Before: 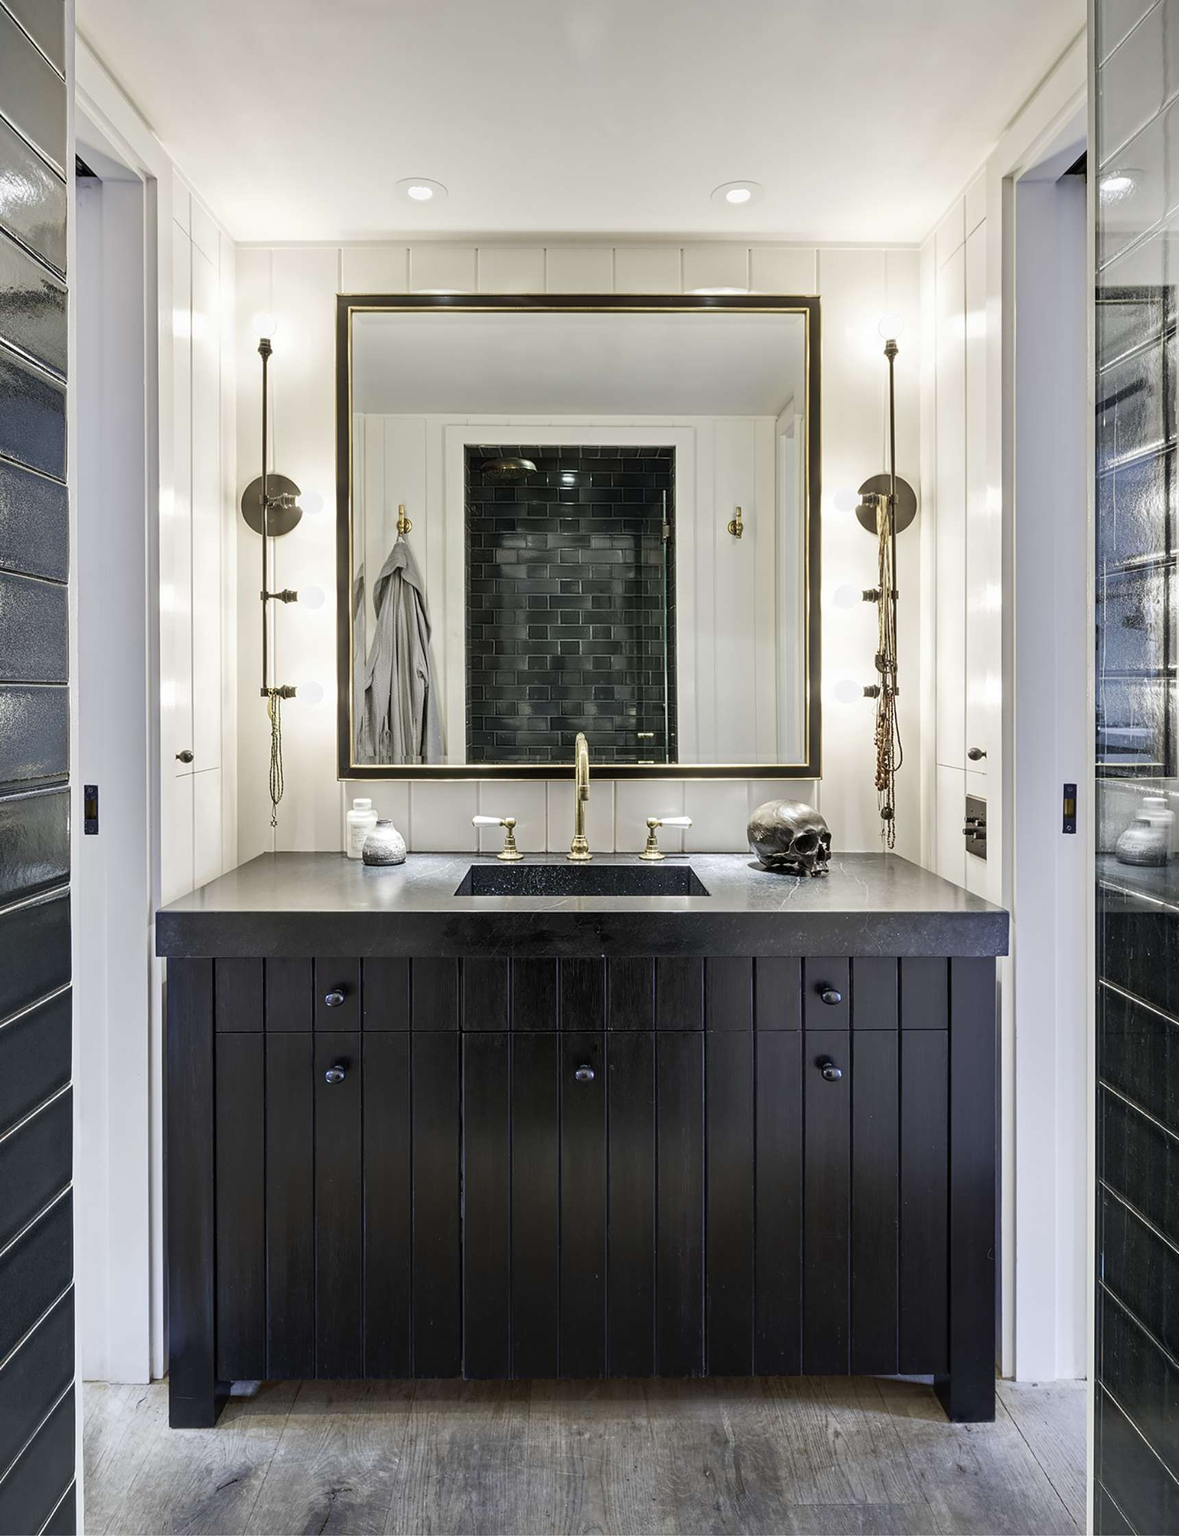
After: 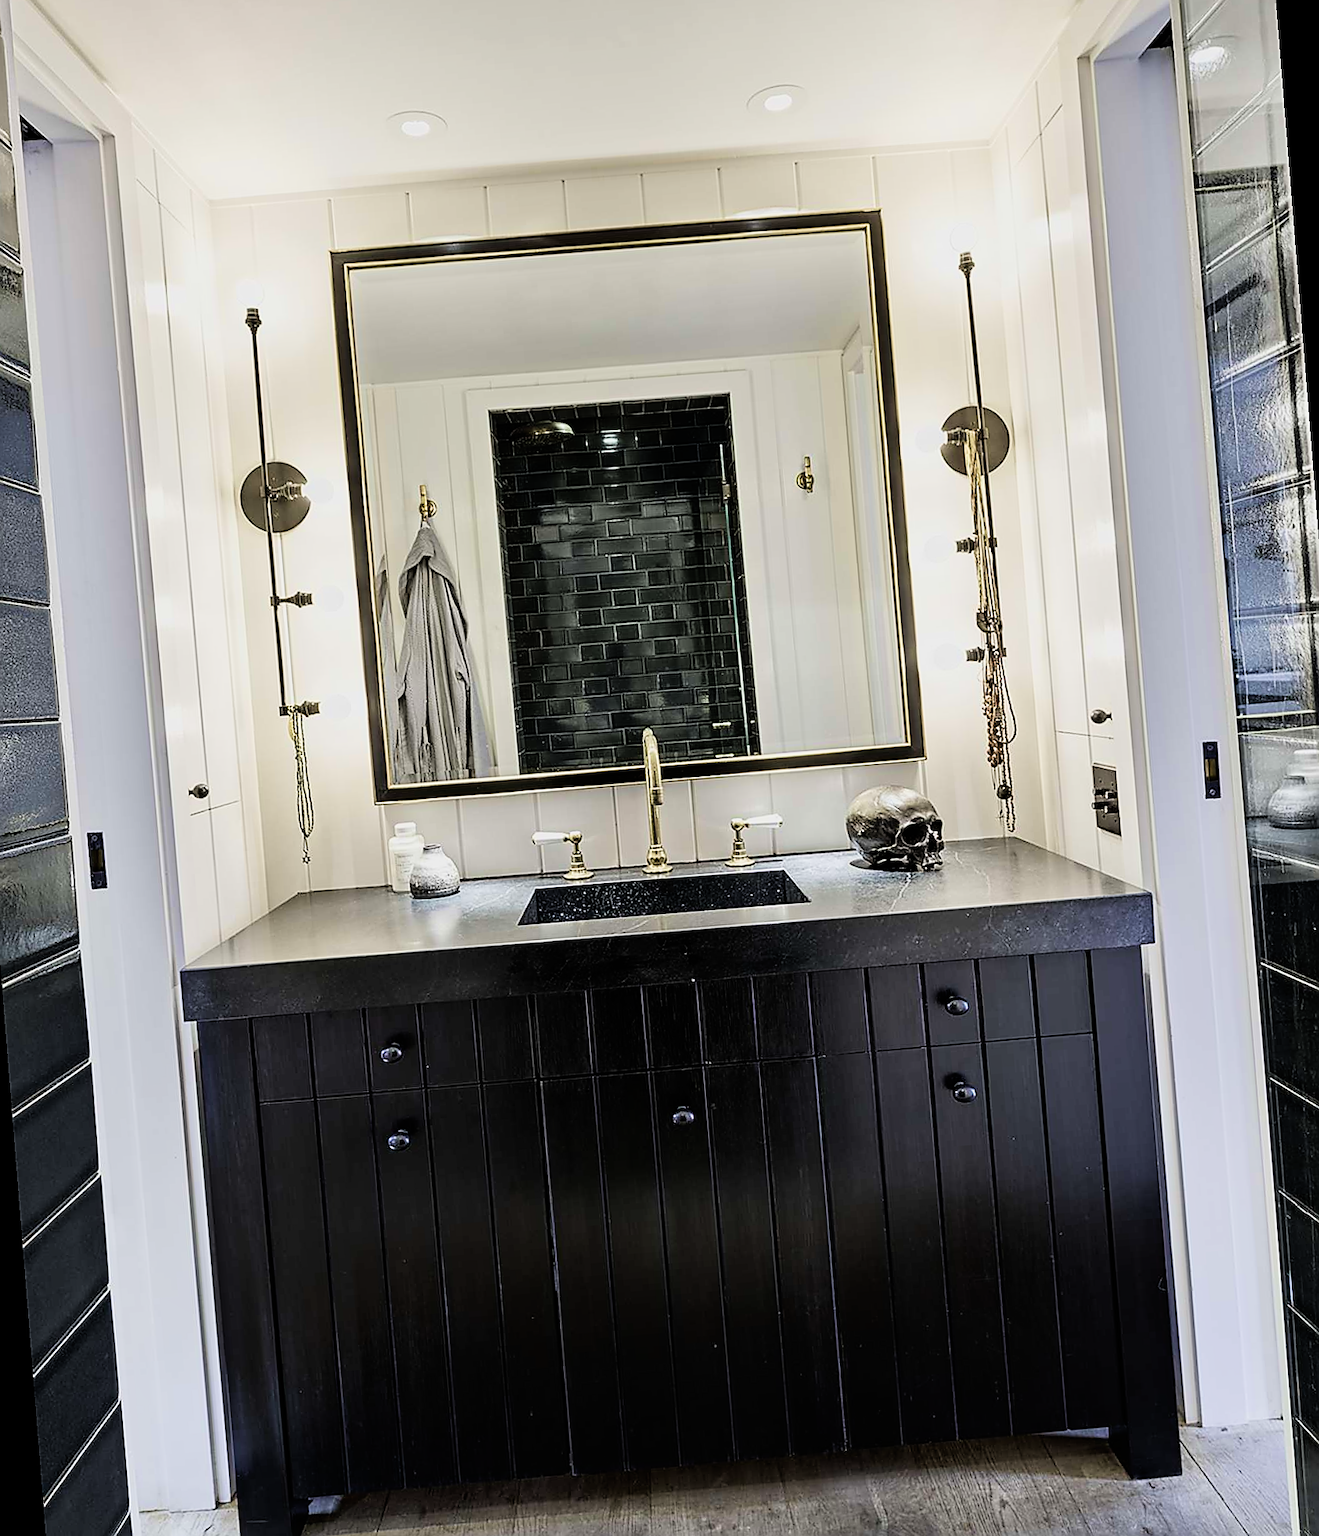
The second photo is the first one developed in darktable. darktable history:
velvia: on, module defaults
rotate and perspective: rotation -4.57°, crop left 0.054, crop right 0.944, crop top 0.087, crop bottom 0.914
shadows and highlights: shadows -12.5, white point adjustment 4, highlights 28.33
filmic rgb: black relative exposure -7.75 EV, white relative exposure 4.4 EV, threshold 3 EV, hardness 3.76, latitude 50%, contrast 1.1, color science v5 (2021), contrast in shadows safe, contrast in highlights safe, enable highlight reconstruction true
sharpen: radius 1.4, amount 1.25, threshold 0.7
